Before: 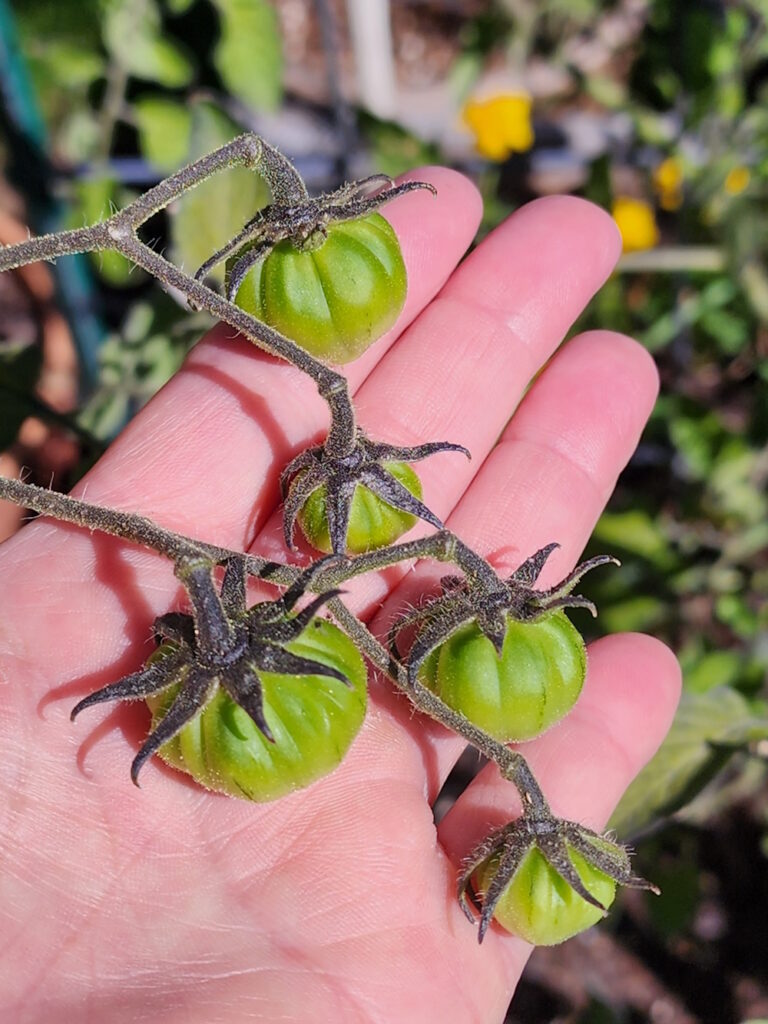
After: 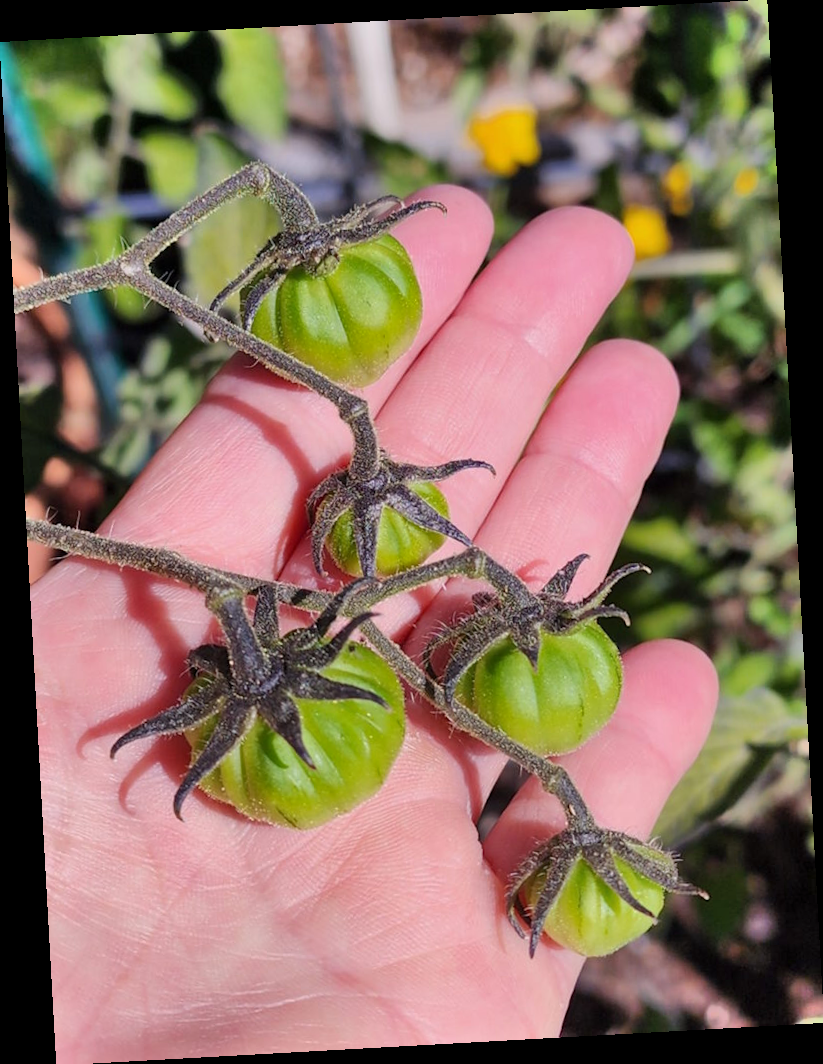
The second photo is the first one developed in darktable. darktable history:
shadows and highlights: low approximation 0.01, soften with gaussian
rotate and perspective: rotation -3.18°, automatic cropping off
white balance: red 1, blue 1
